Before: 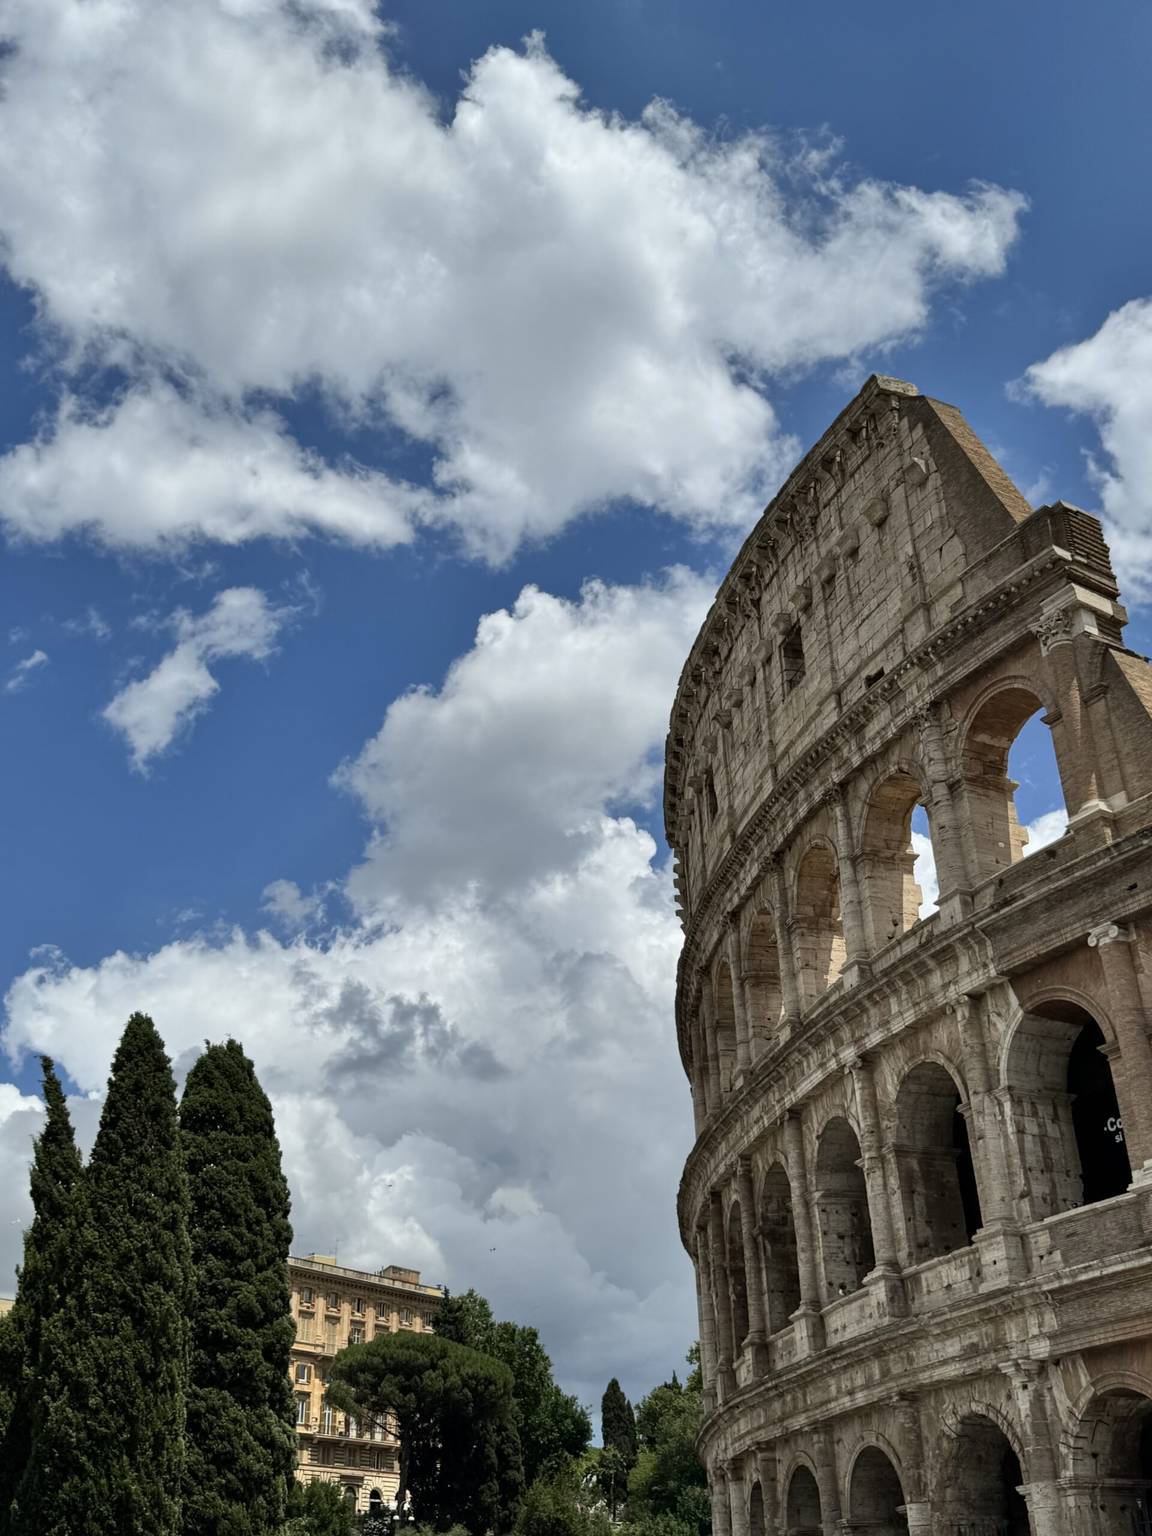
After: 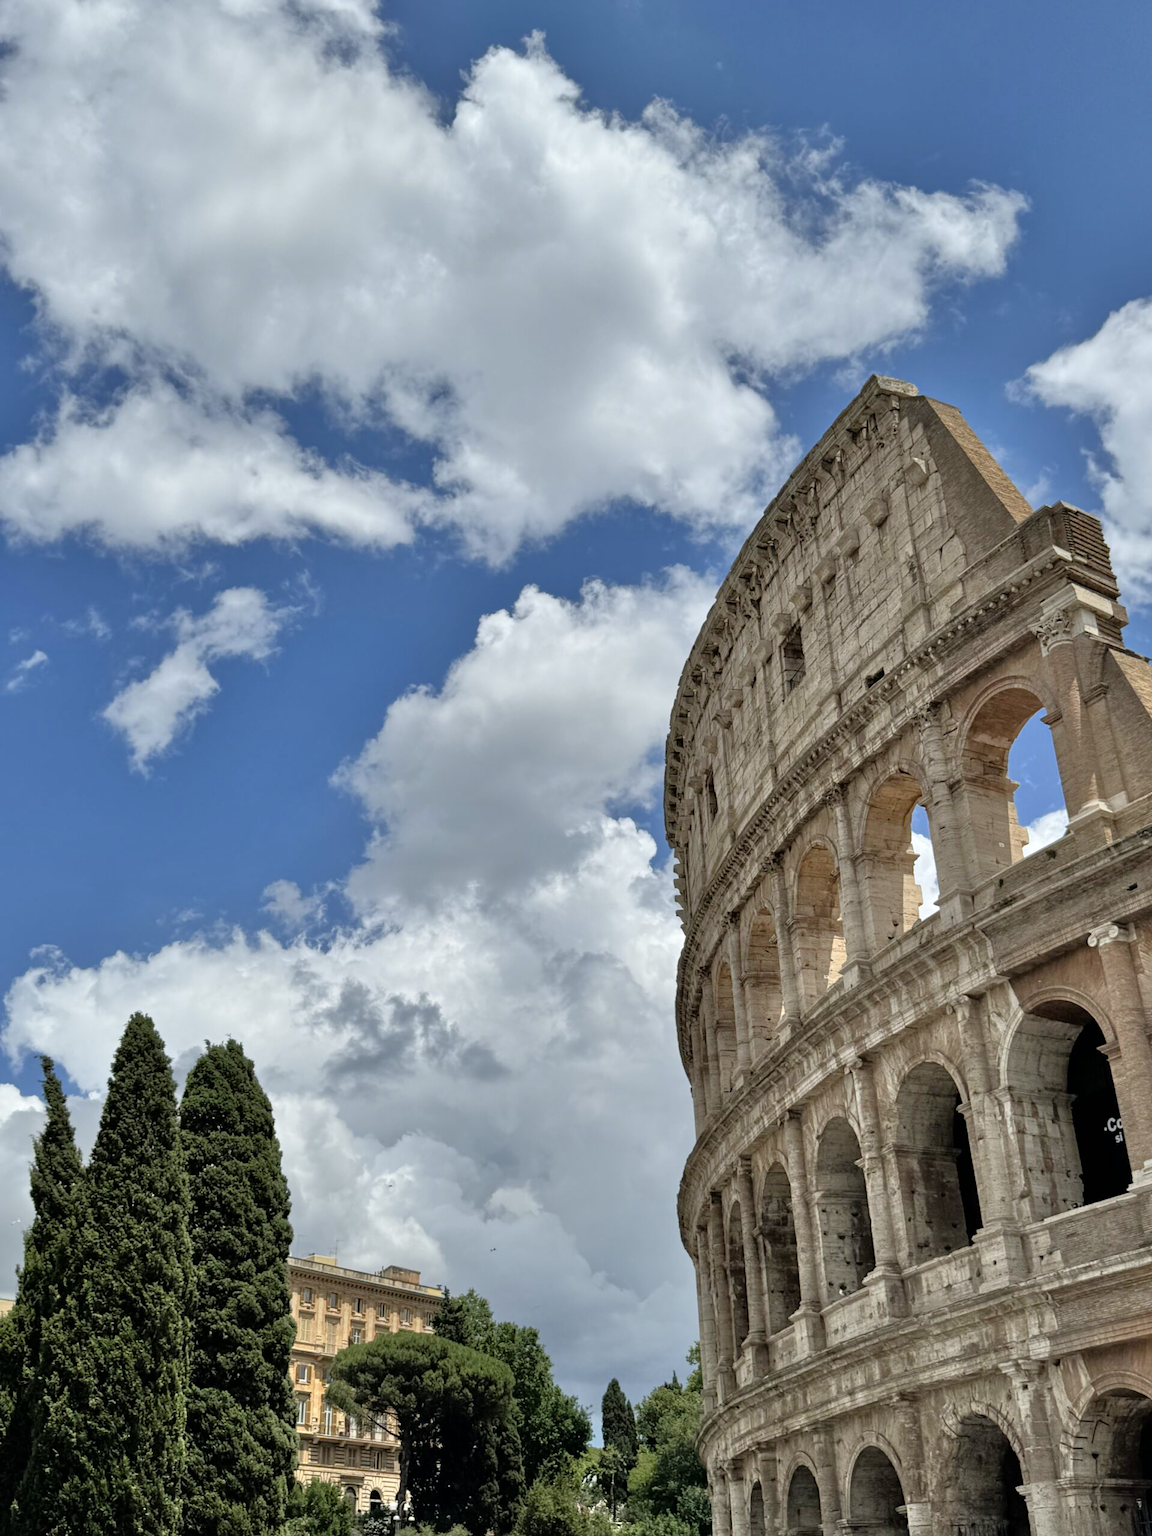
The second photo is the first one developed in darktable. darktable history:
tone equalizer: -7 EV 0.142 EV, -6 EV 0.579 EV, -5 EV 1.14 EV, -4 EV 1.36 EV, -3 EV 1.12 EV, -2 EV 0.6 EV, -1 EV 0.161 EV
